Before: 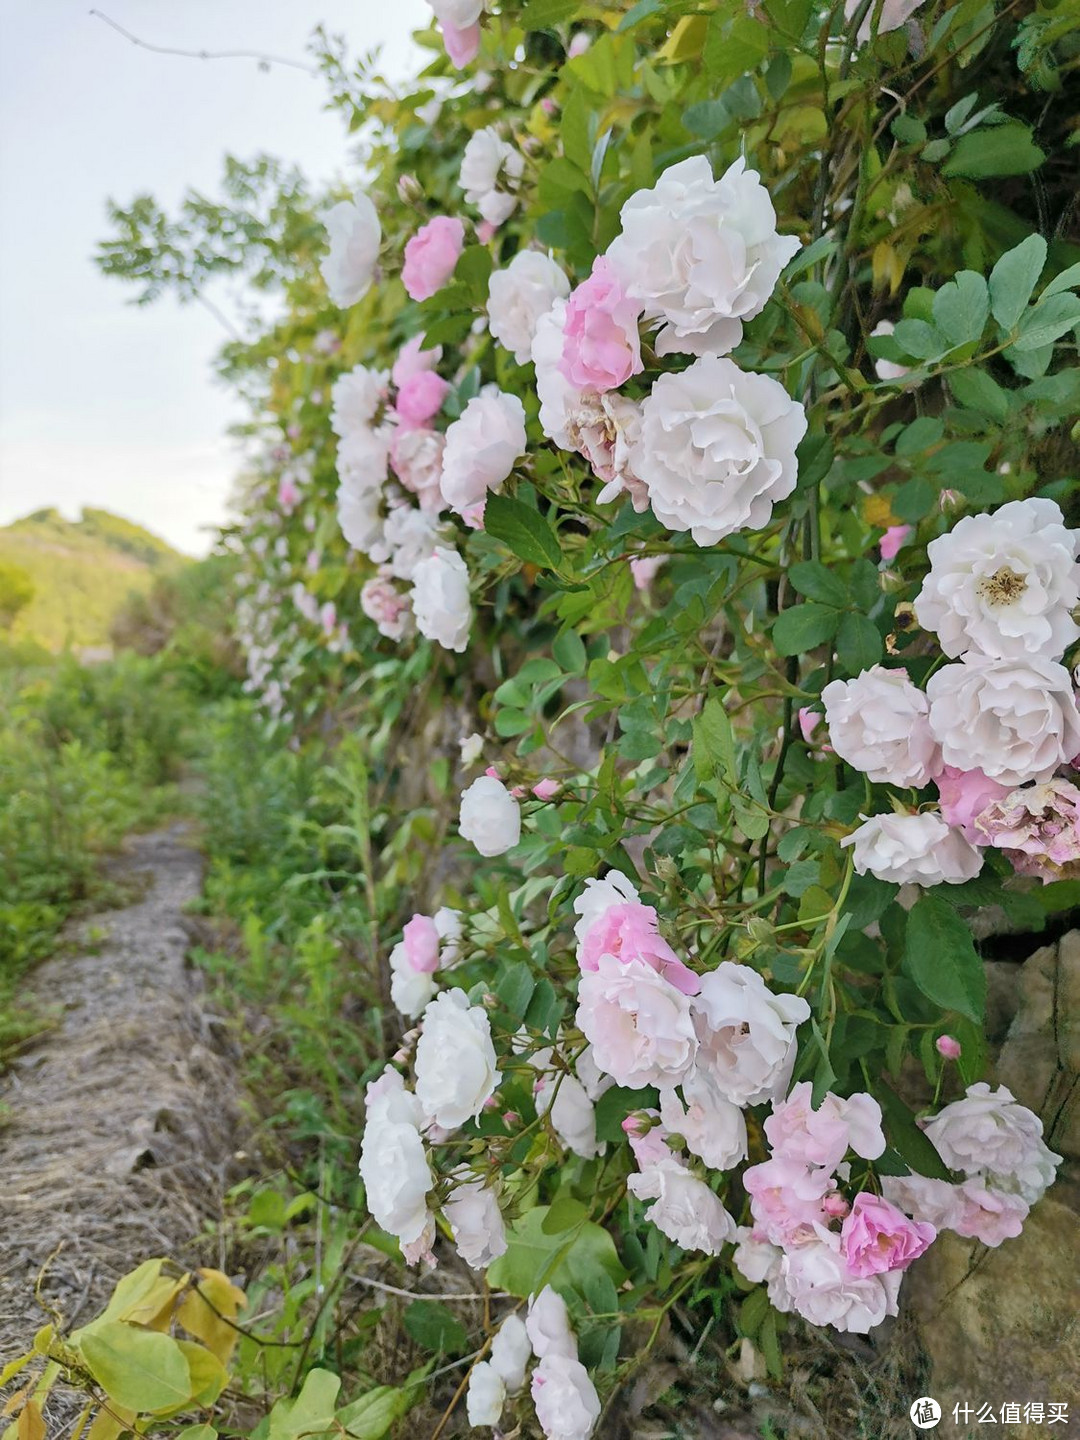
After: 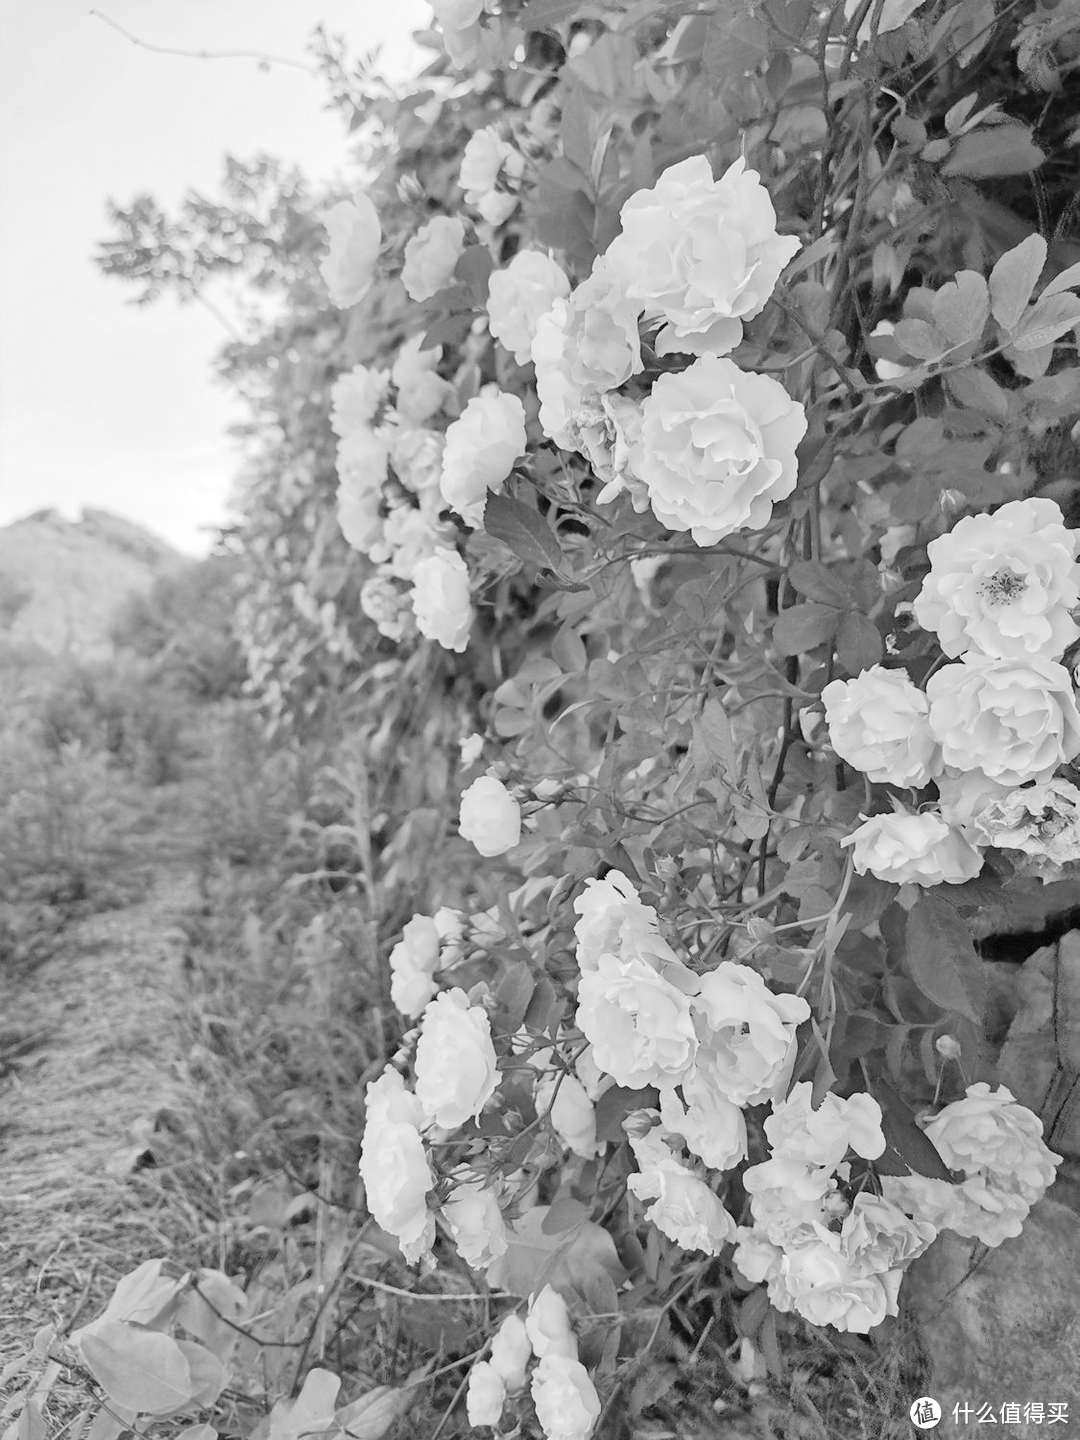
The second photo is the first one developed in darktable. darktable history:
monochrome: on, module defaults
contrast brightness saturation: contrast 0.07, brightness 0.18, saturation 0.4
